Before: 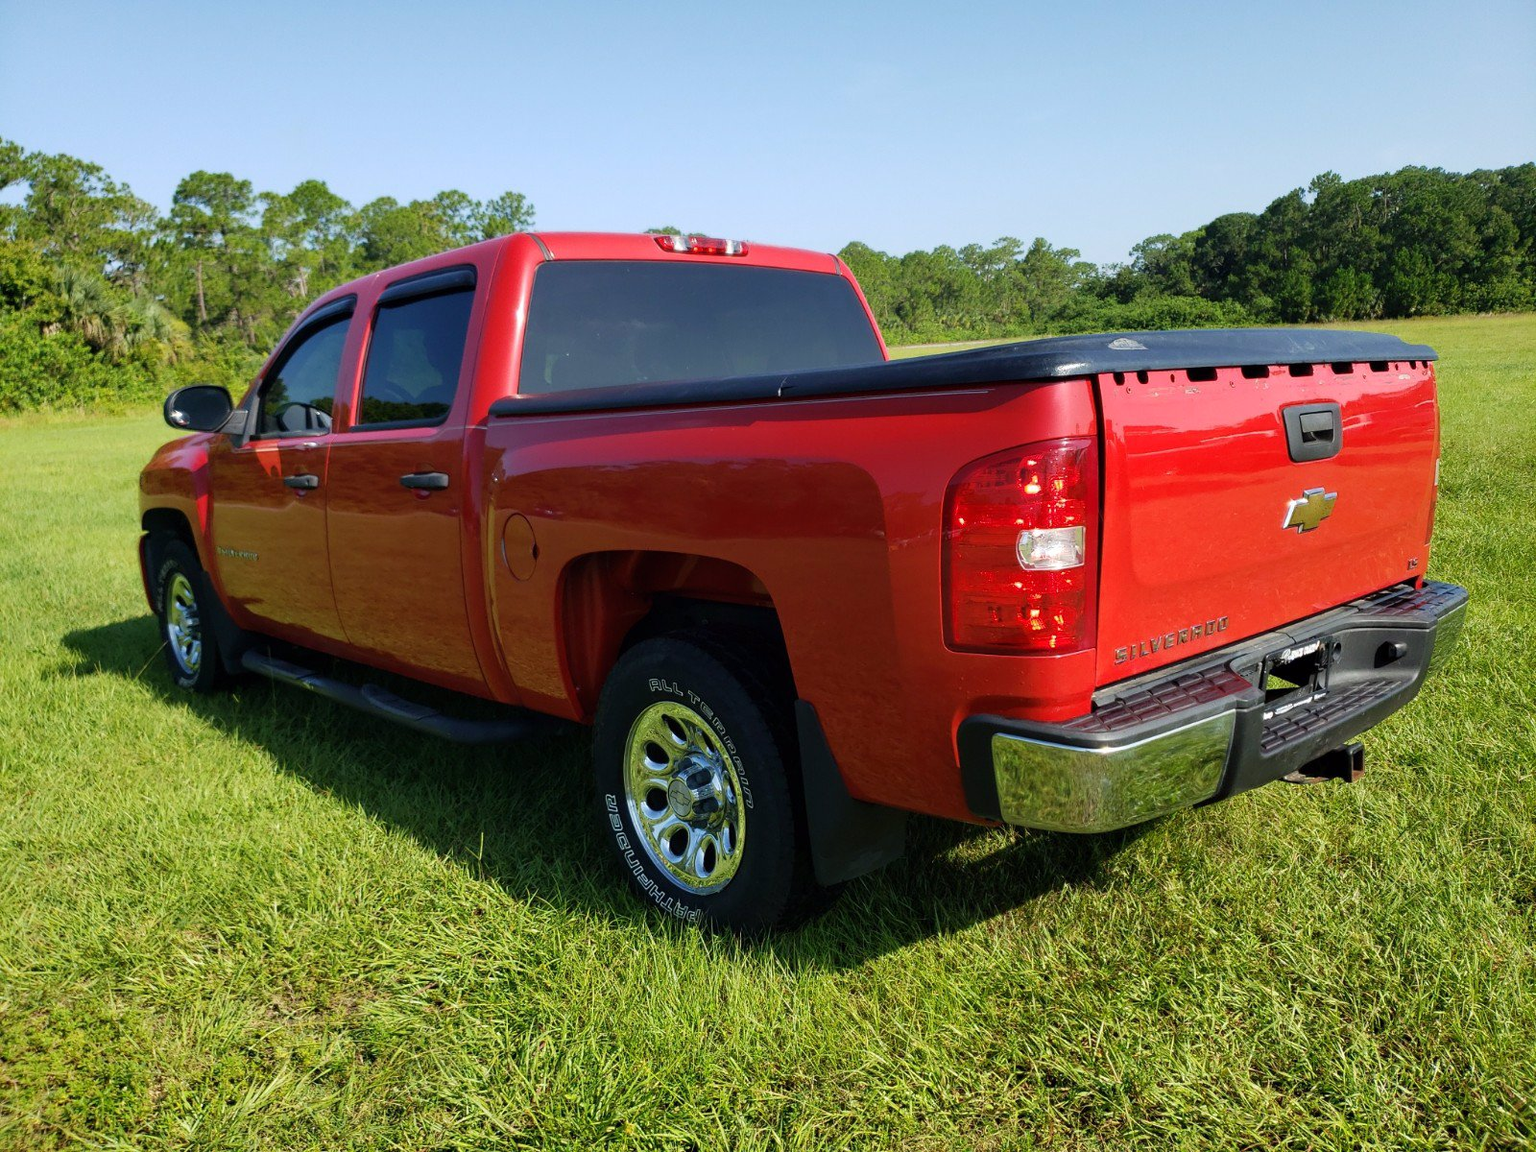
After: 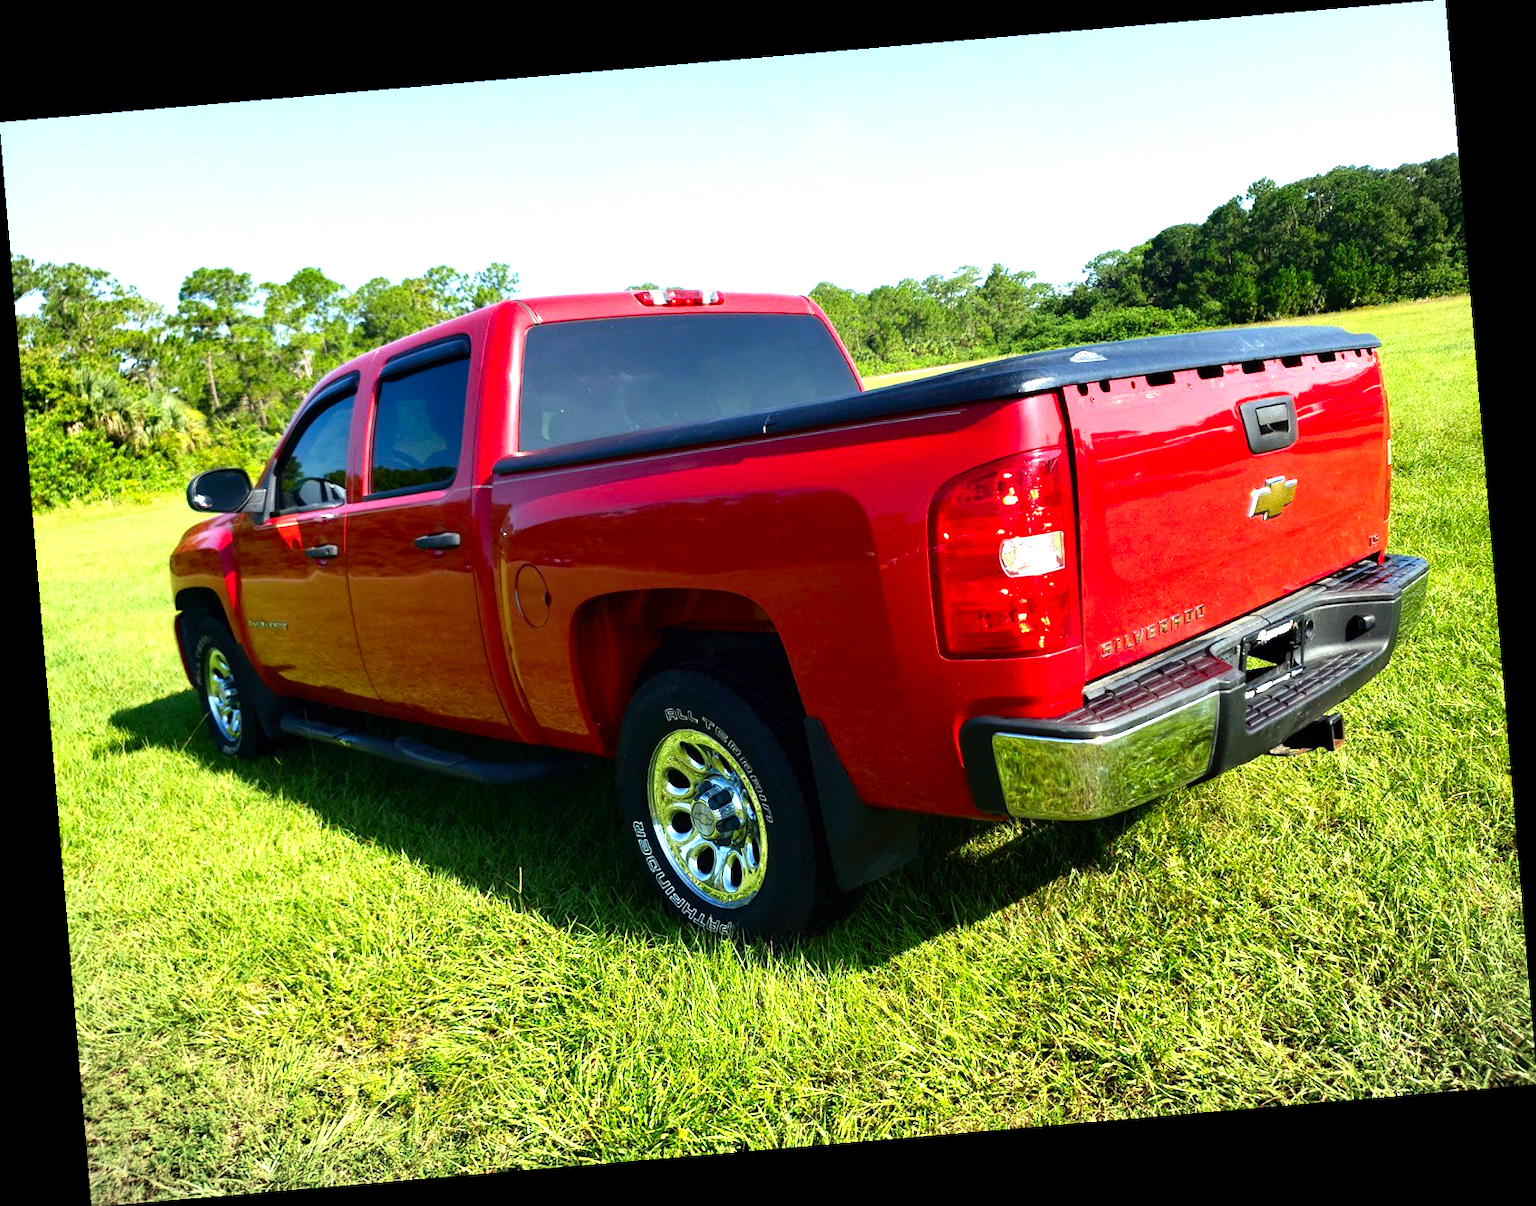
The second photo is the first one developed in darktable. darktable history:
rotate and perspective: rotation -4.86°, automatic cropping off
white balance: red 0.978, blue 0.999
vignetting: fall-off start 100%, brightness -0.282, width/height ratio 1.31
contrast brightness saturation: contrast 0.15, brightness -0.01, saturation 0.1
levels: levels [0, 0.374, 0.749]
